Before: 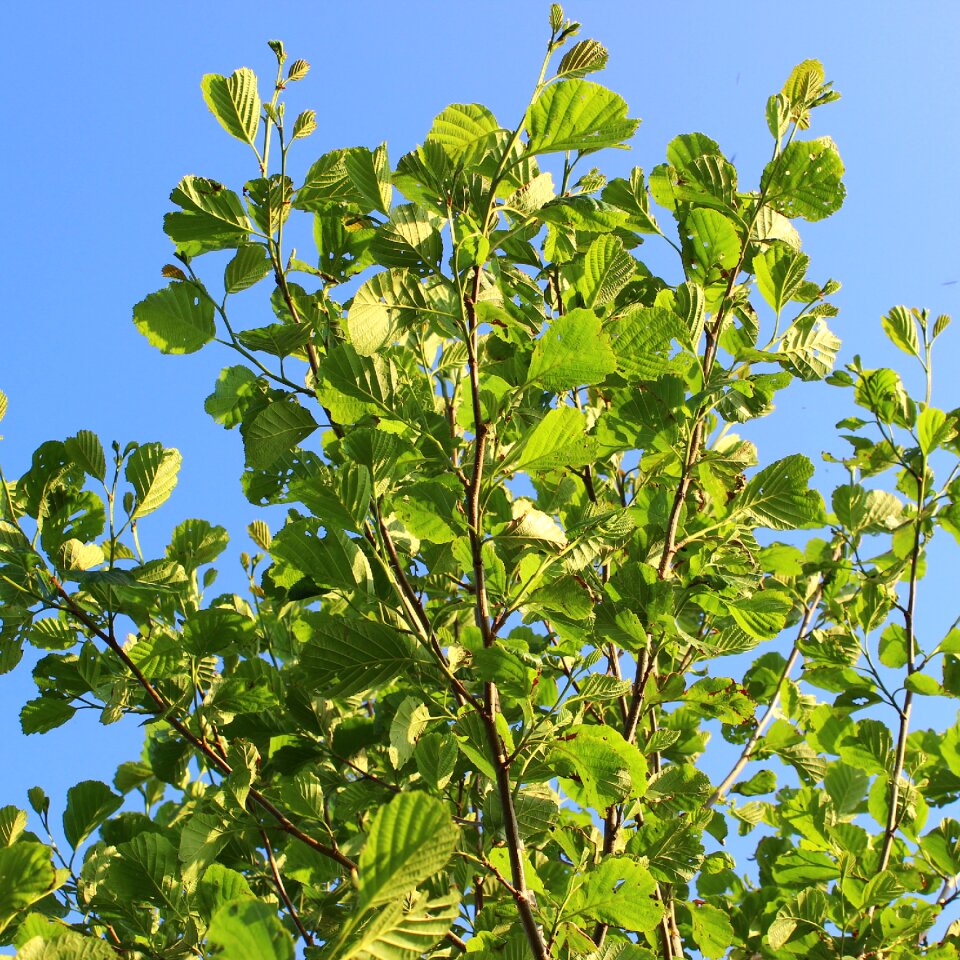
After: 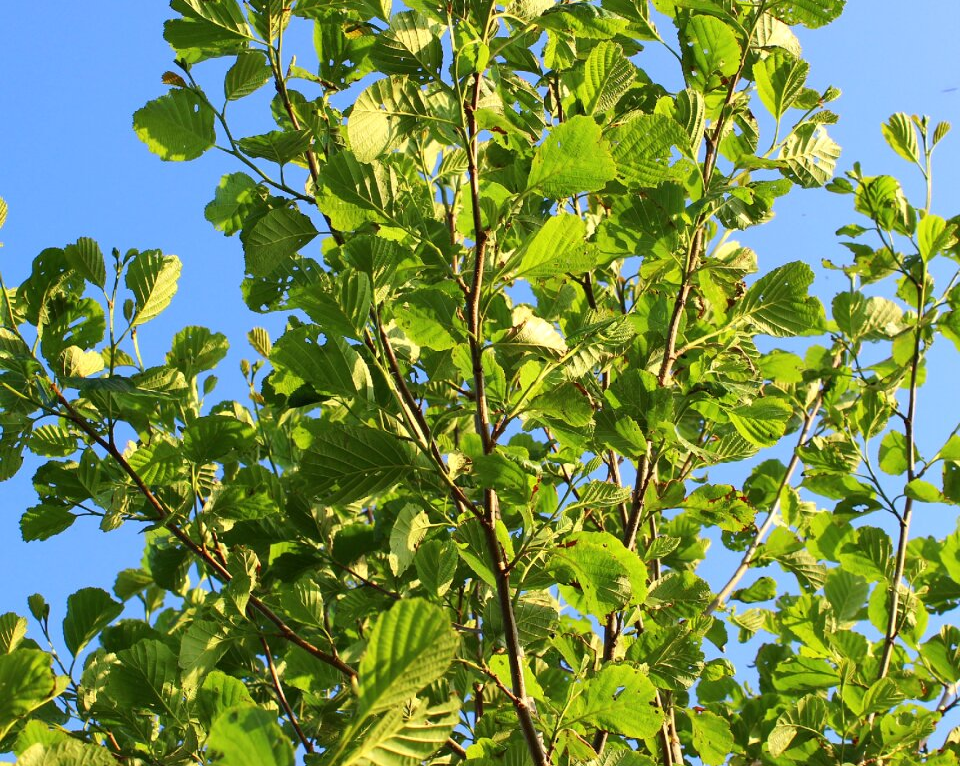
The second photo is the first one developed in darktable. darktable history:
crop and rotate: top 20.131%
